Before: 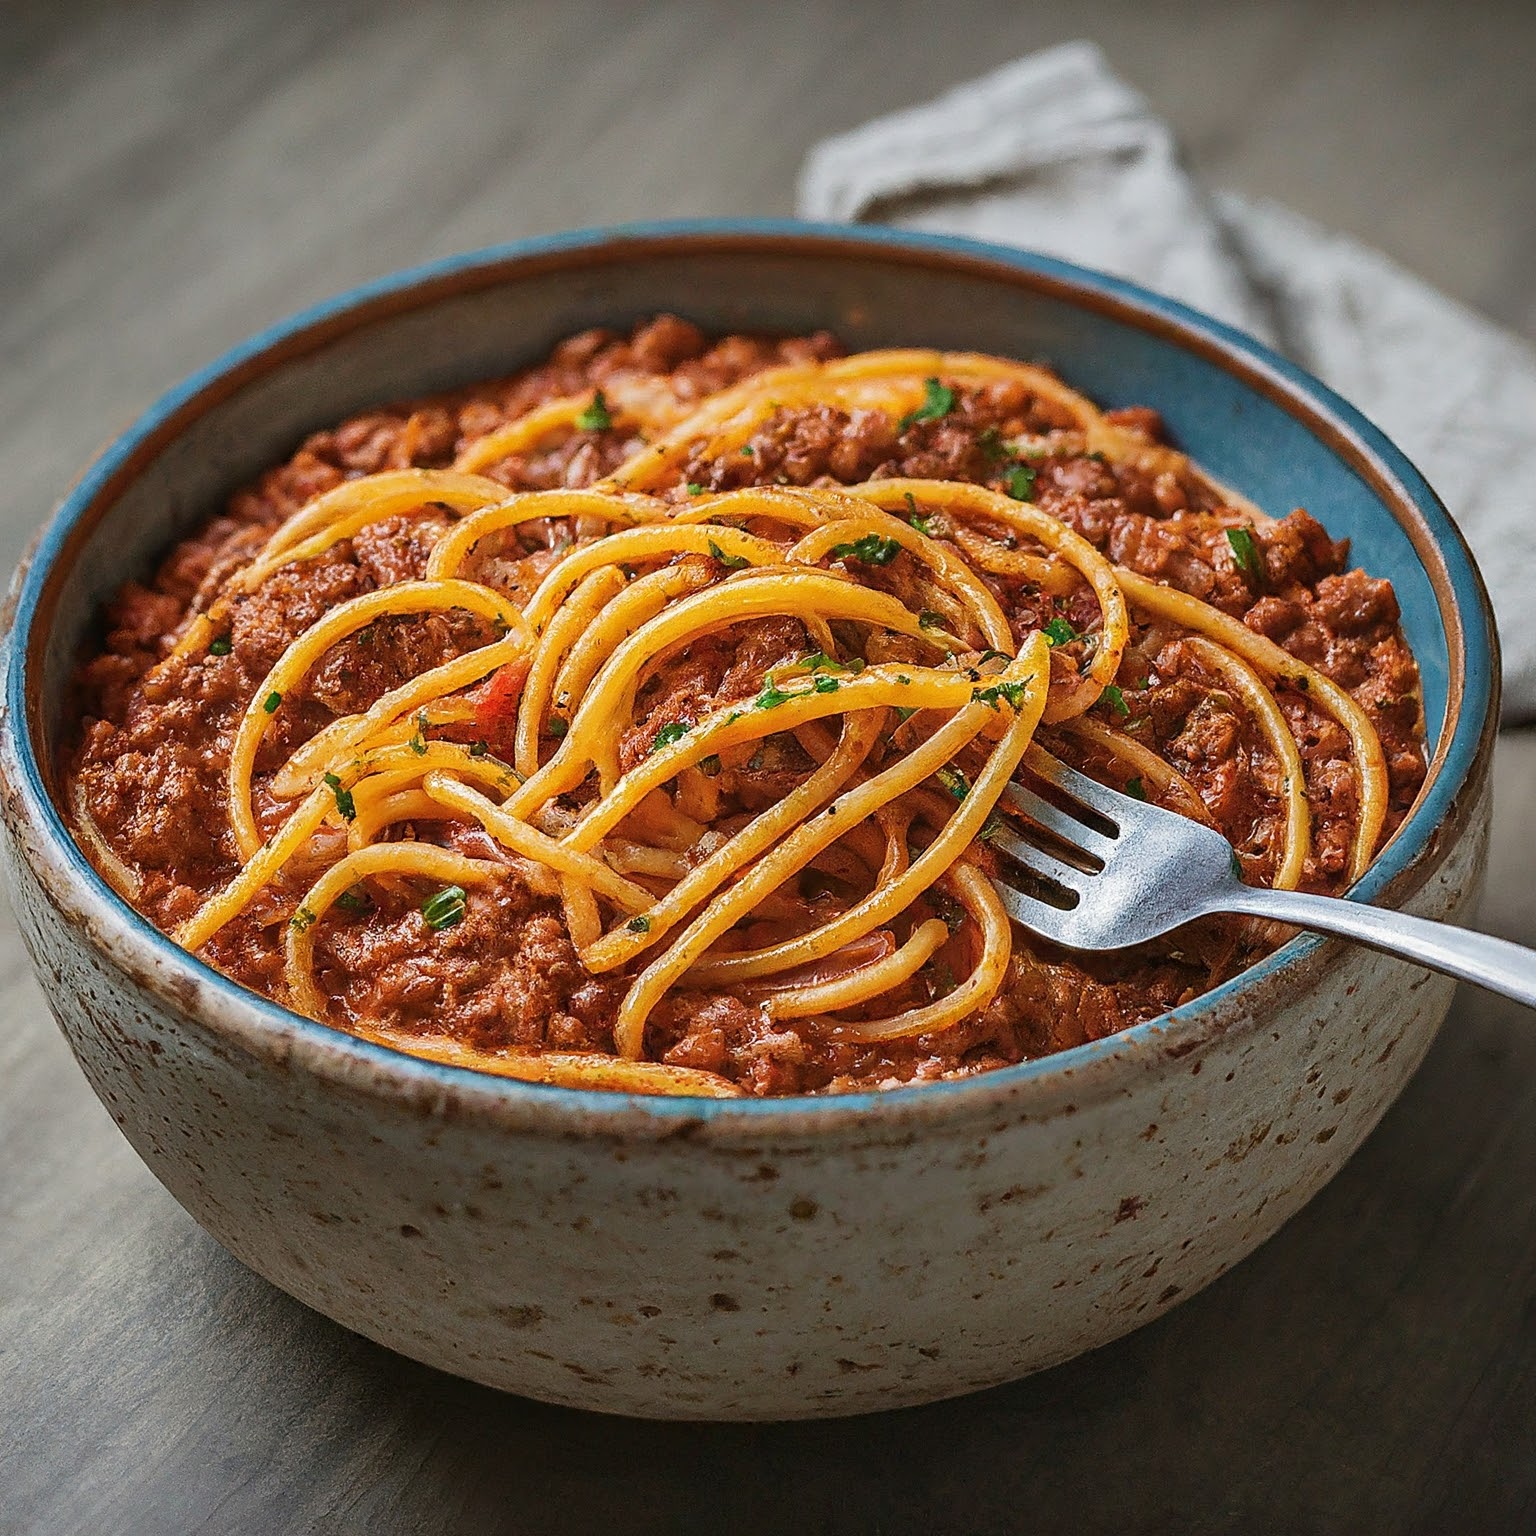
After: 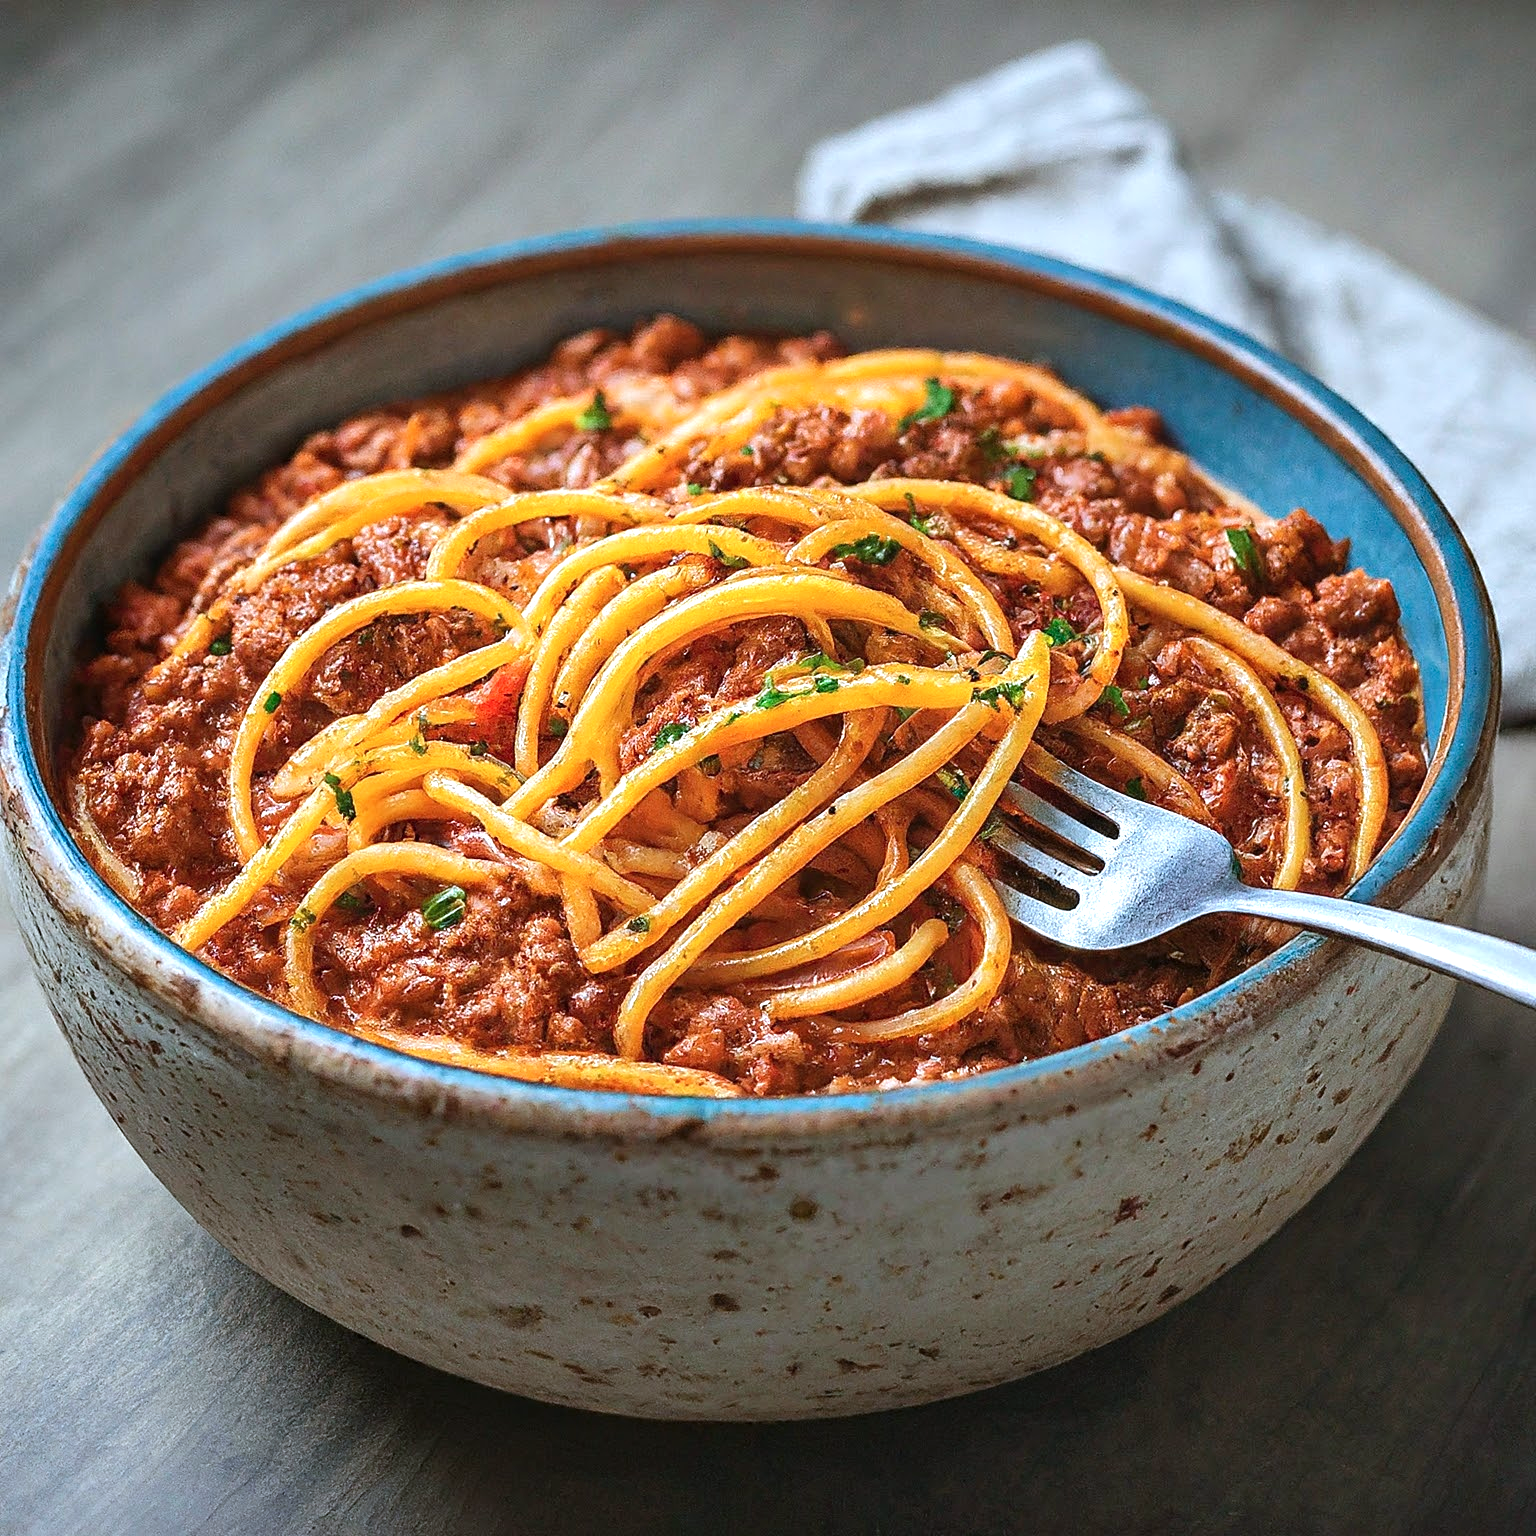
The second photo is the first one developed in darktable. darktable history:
levels: levels [0, 0.394, 0.787]
rgb curve: curves: ch0 [(0, 0) (0.175, 0.154) (0.785, 0.663) (1, 1)]
color calibration: illuminant custom, x 0.368, y 0.373, temperature 4330.32 K
